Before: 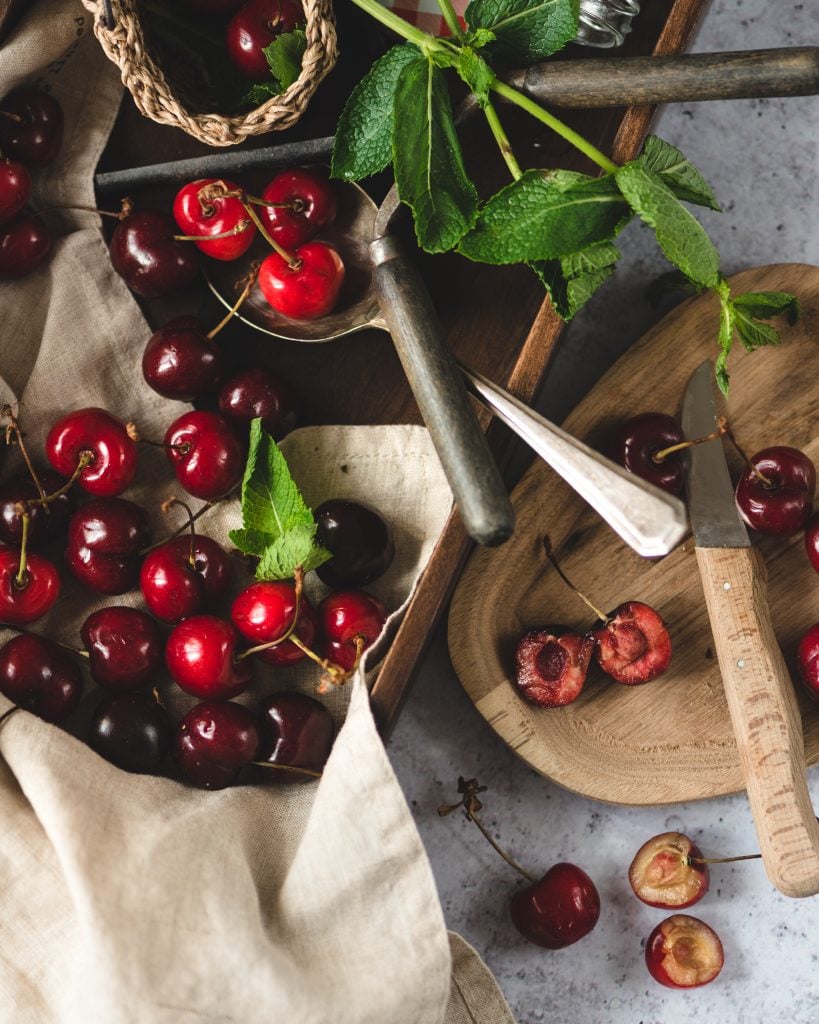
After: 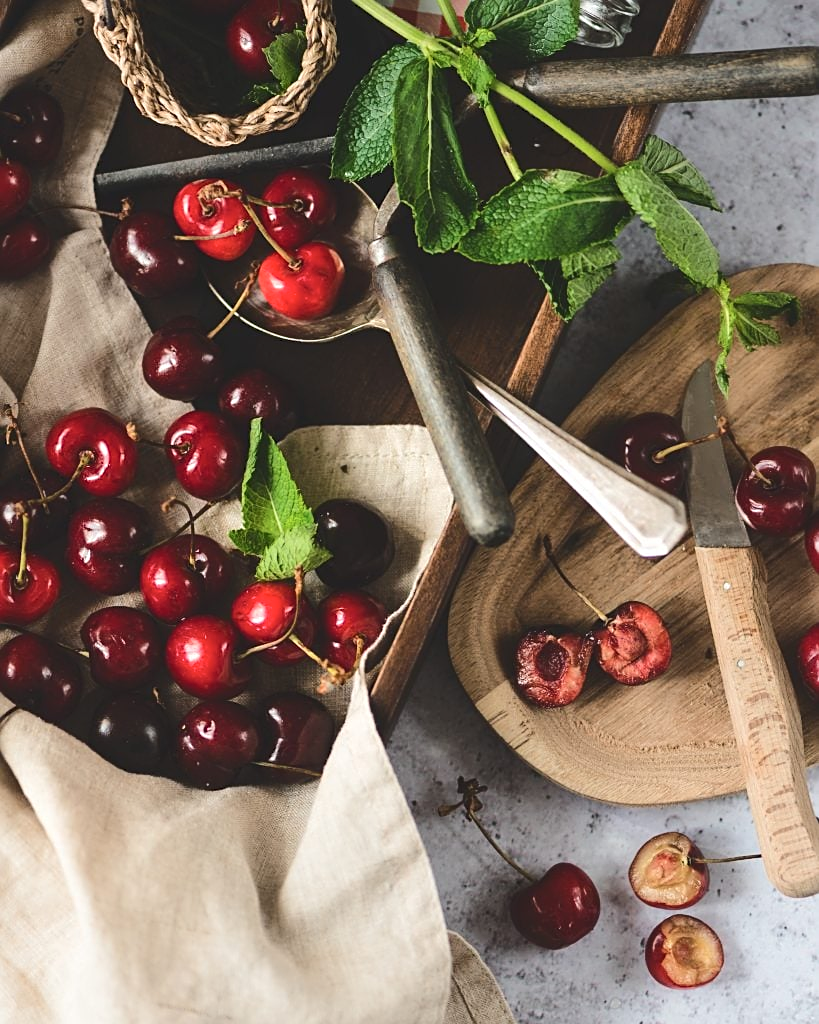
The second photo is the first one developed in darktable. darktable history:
tone curve: curves: ch0 [(0, 0) (0.003, 0.06) (0.011, 0.071) (0.025, 0.085) (0.044, 0.104) (0.069, 0.123) (0.1, 0.146) (0.136, 0.167) (0.177, 0.205) (0.224, 0.248) (0.277, 0.309) (0.335, 0.384) (0.399, 0.467) (0.468, 0.553) (0.543, 0.633) (0.623, 0.698) (0.709, 0.769) (0.801, 0.841) (0.898, 0.912) (1, 1)], color space Lab, independent channels, preserve colors none
sharpen: on, module defaults
